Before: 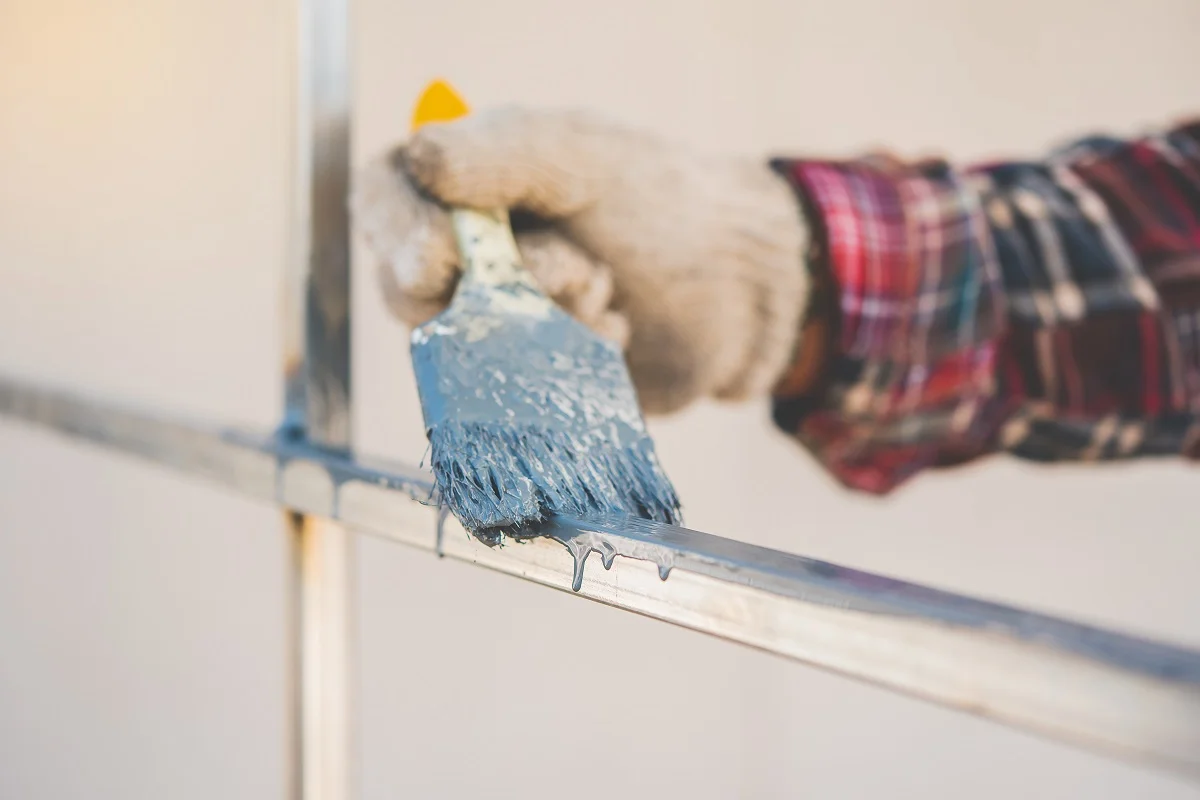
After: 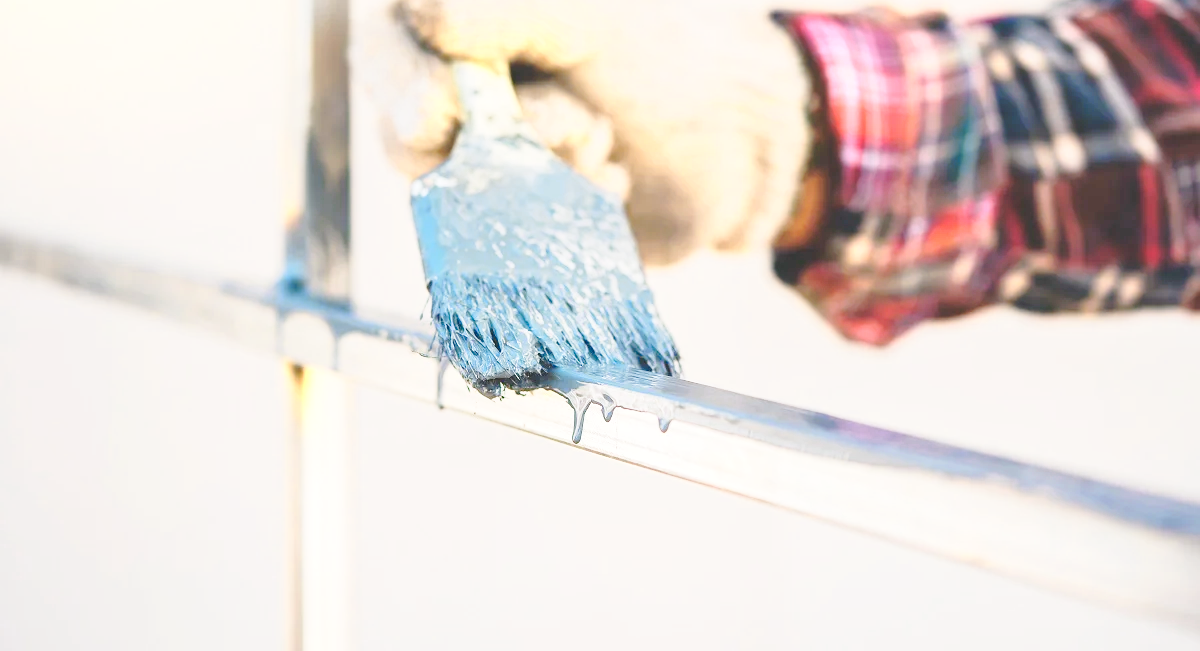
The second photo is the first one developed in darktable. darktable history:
color zones: curves: ch0 [(0.099, 0.624) (0.257, 0.596) (0.384, 0.376) (0.529, 0.492) (0.697, 0.564) (0.768, 0.532) (0.908, 0.644)]; ch1 [(0.112, 0.564) (0.254, 0.612) (0.432, 0.676) (0.592, 0.456) (0.743, 0.684) (0.888, 0.536)]; ch2 [(0.25, 0.5) (0.469, 0.36) (0.75, 0.5)]
base curve: curves: ch0 [(0, 0) (0.032, 0.037) (0.105, 0.228) (0.435, 0.76) (0.856, 0.983) (1, 1)], preserve colors none
tone equalizer: on, module defaults
crop and rotate: top 18.507%
